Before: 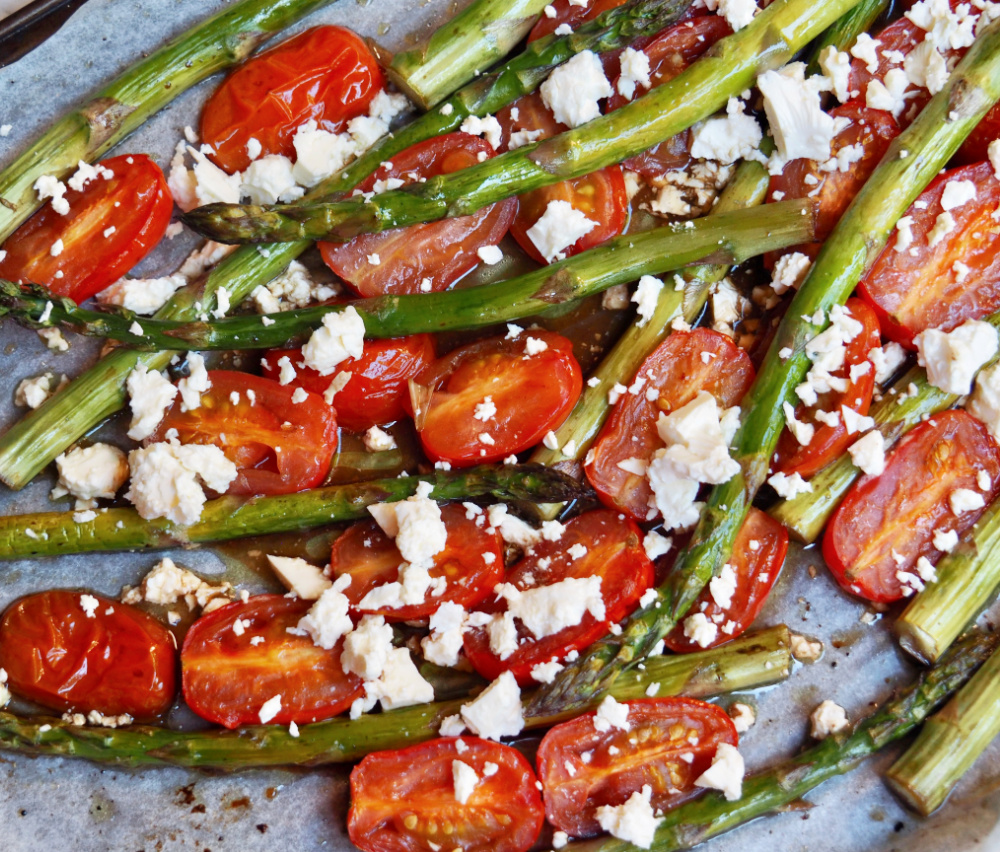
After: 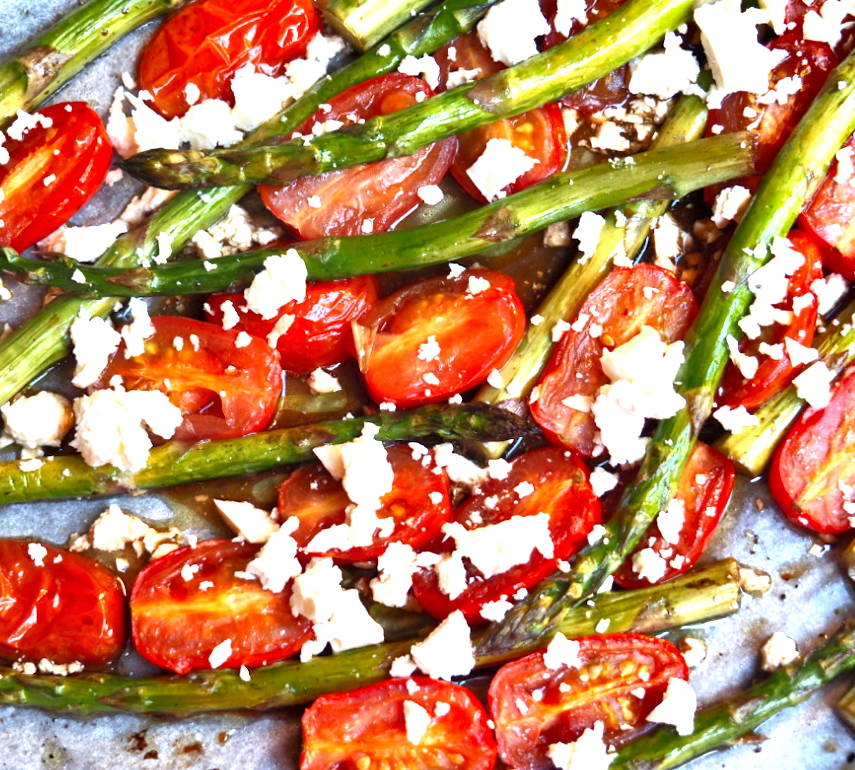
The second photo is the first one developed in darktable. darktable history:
rotate and perspective: rotation -1.24°, automatic cropping off
crop: left 6.446%, top 8.188%, right 9.538%, bottom 3.548%
shadows and highlights: soften with gaussian
exposure: exposure 1 EV, compensate highlight preservation false
